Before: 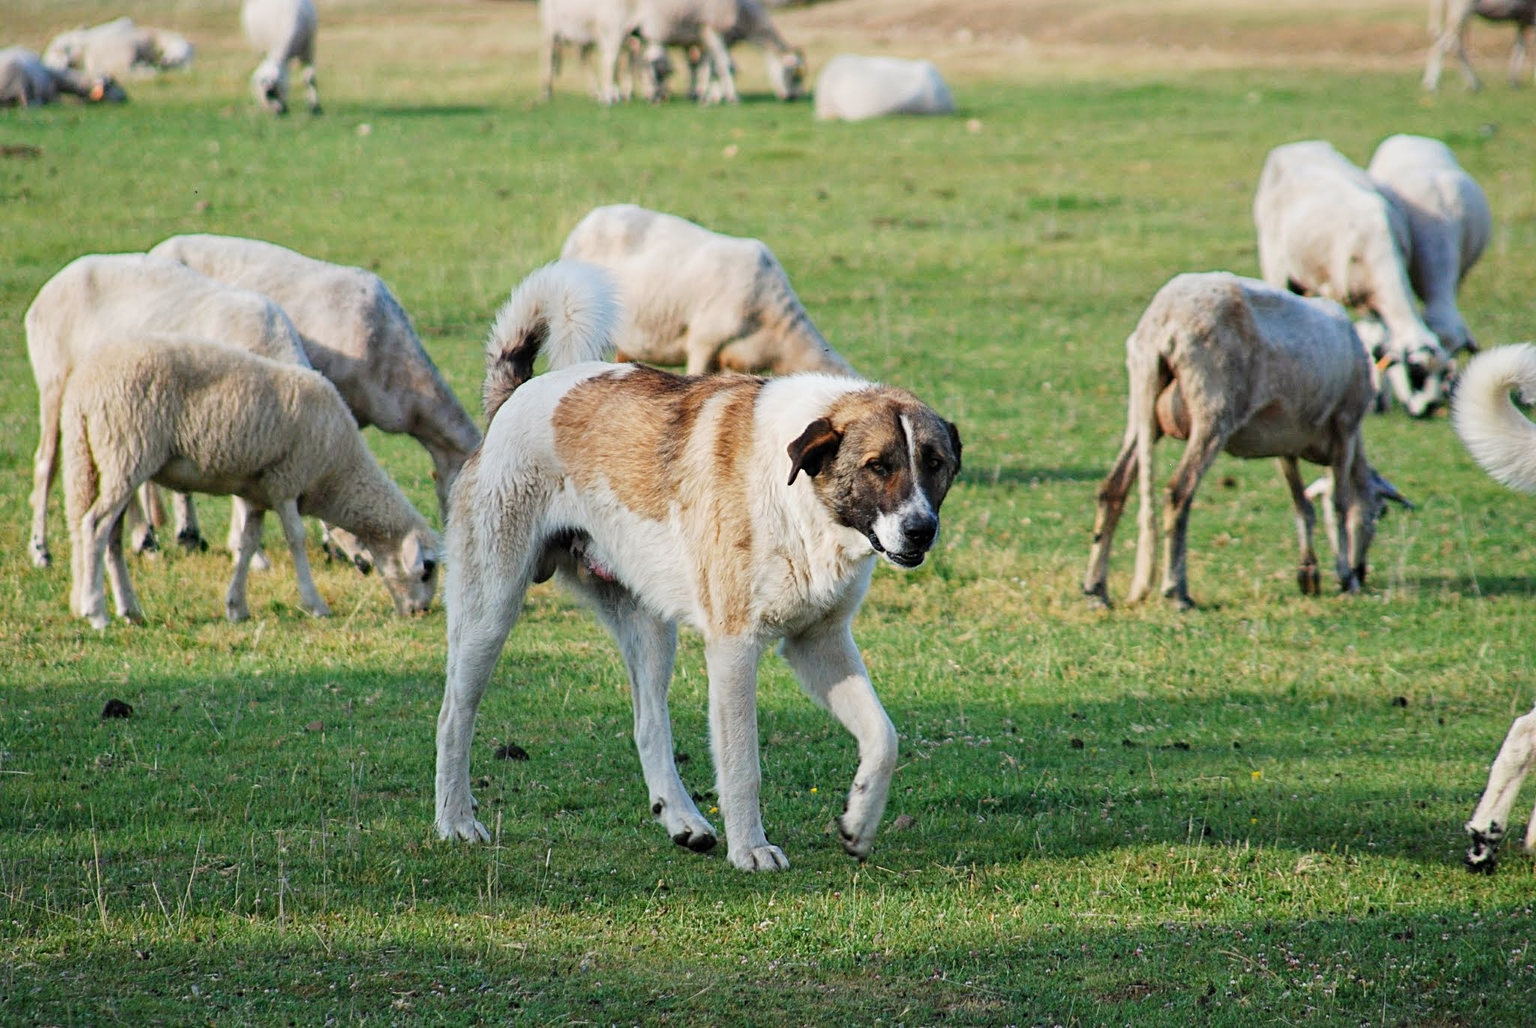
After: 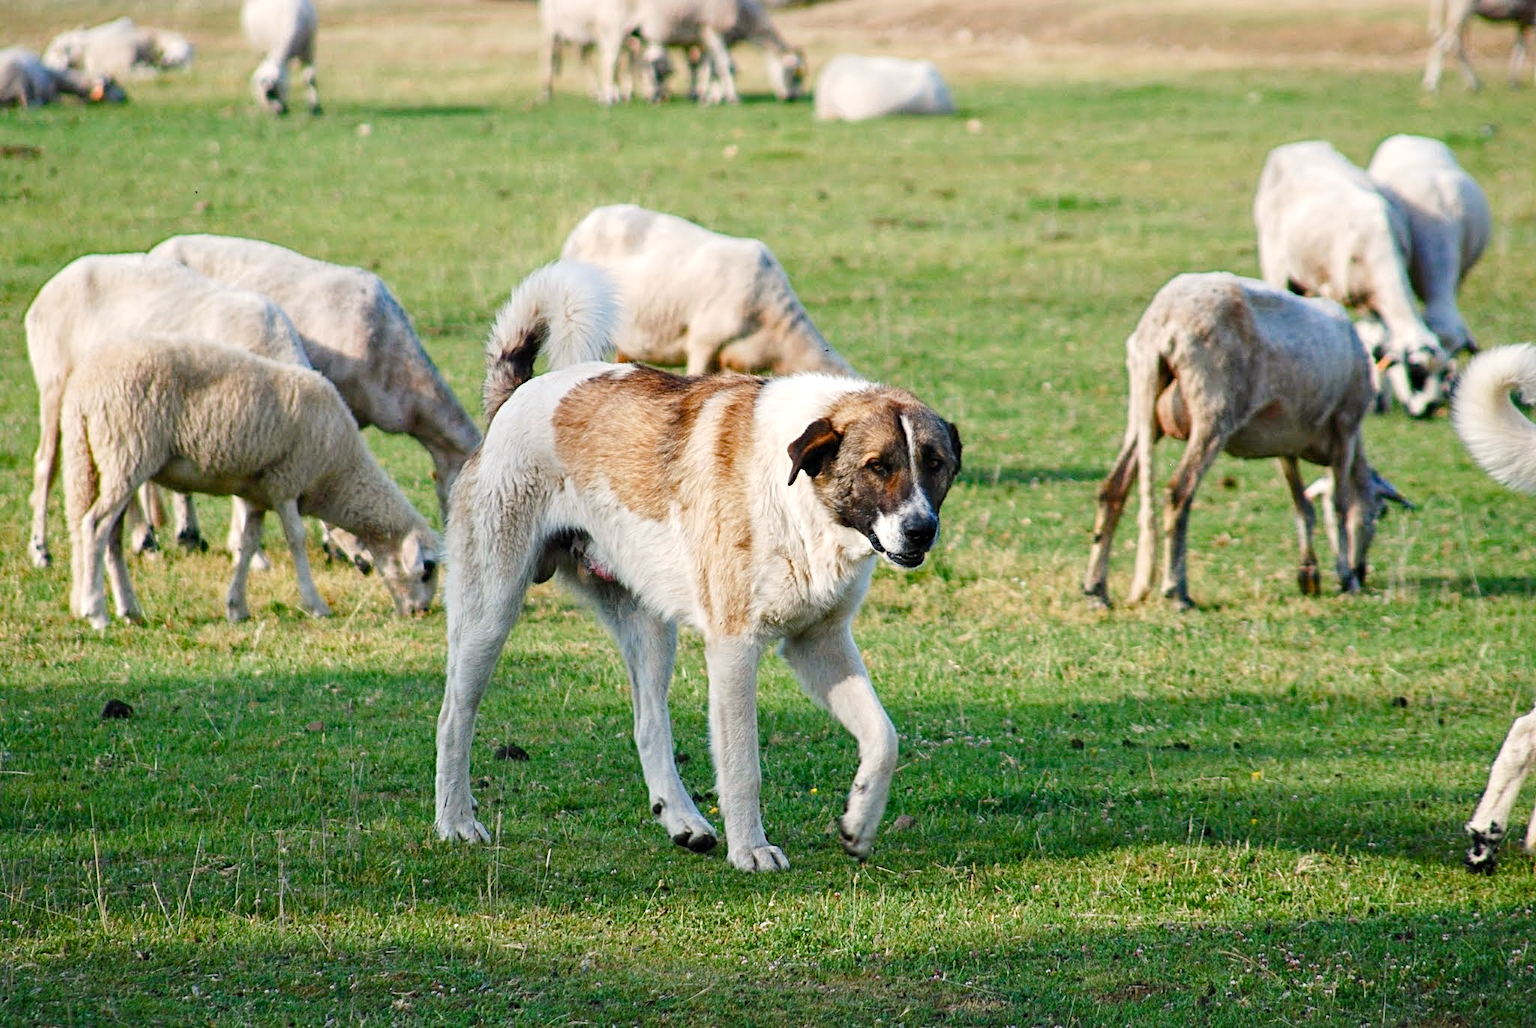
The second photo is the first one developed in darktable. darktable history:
color balance rgb: highlights gain › chroma 1.099%, highlights gain › hue 60.03°, perceptual saturation grading › global saturation 24.886%, perceptual saturation grading › highlights -50.47%, perceptual saturation grading › shadows 30.673%, perceptual brilliance grading › highlights 7.871%, perceptual brilliance grading › mid-tones 4.491%, perceptual brilliance grading › shadows 1.789%
